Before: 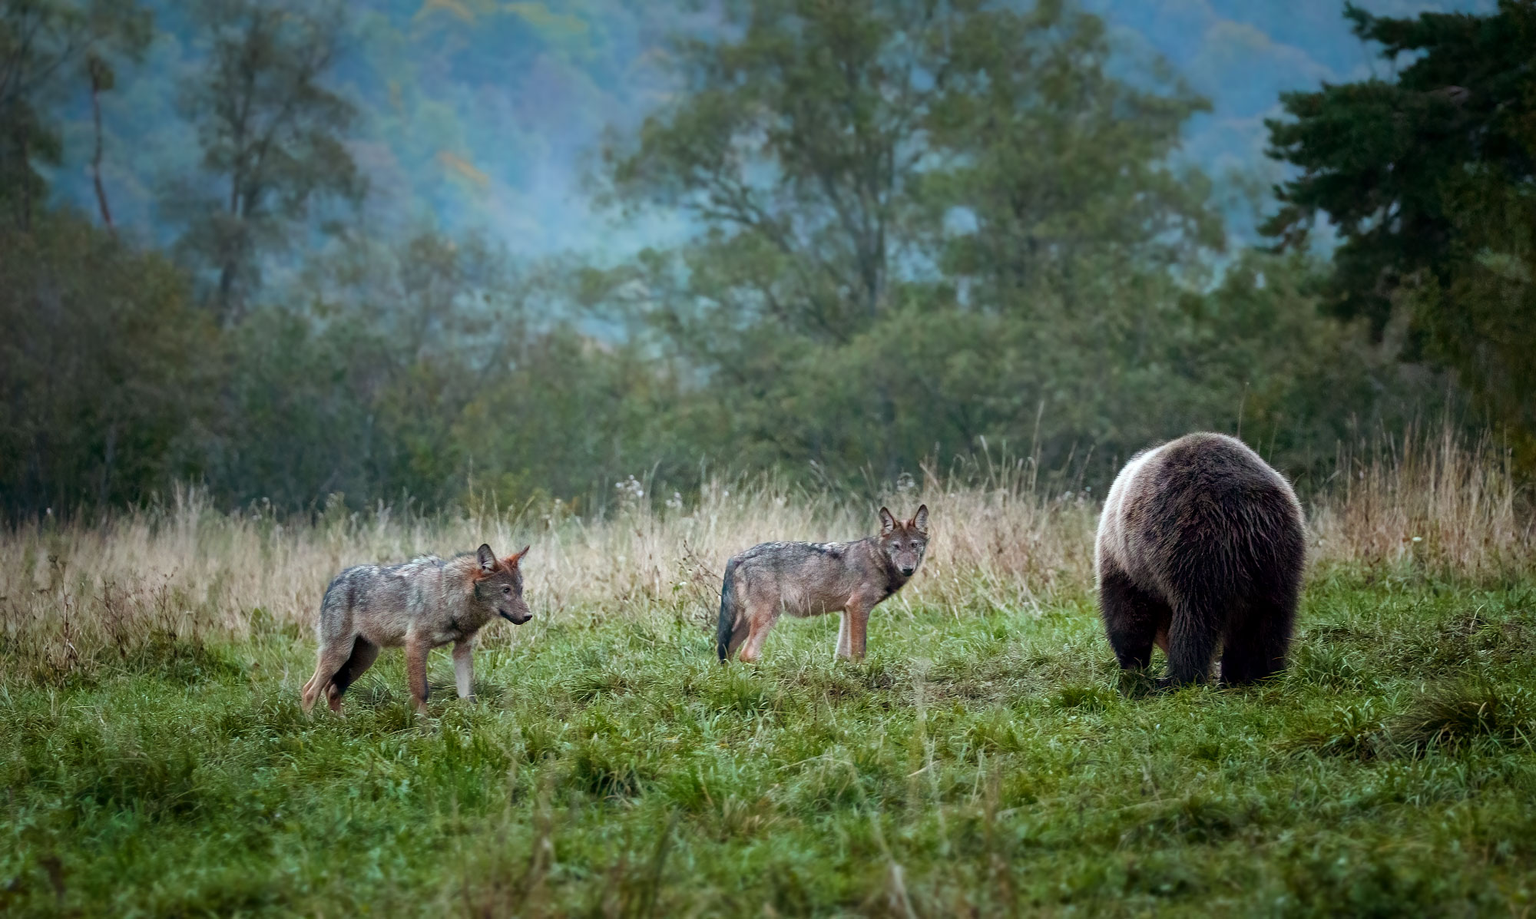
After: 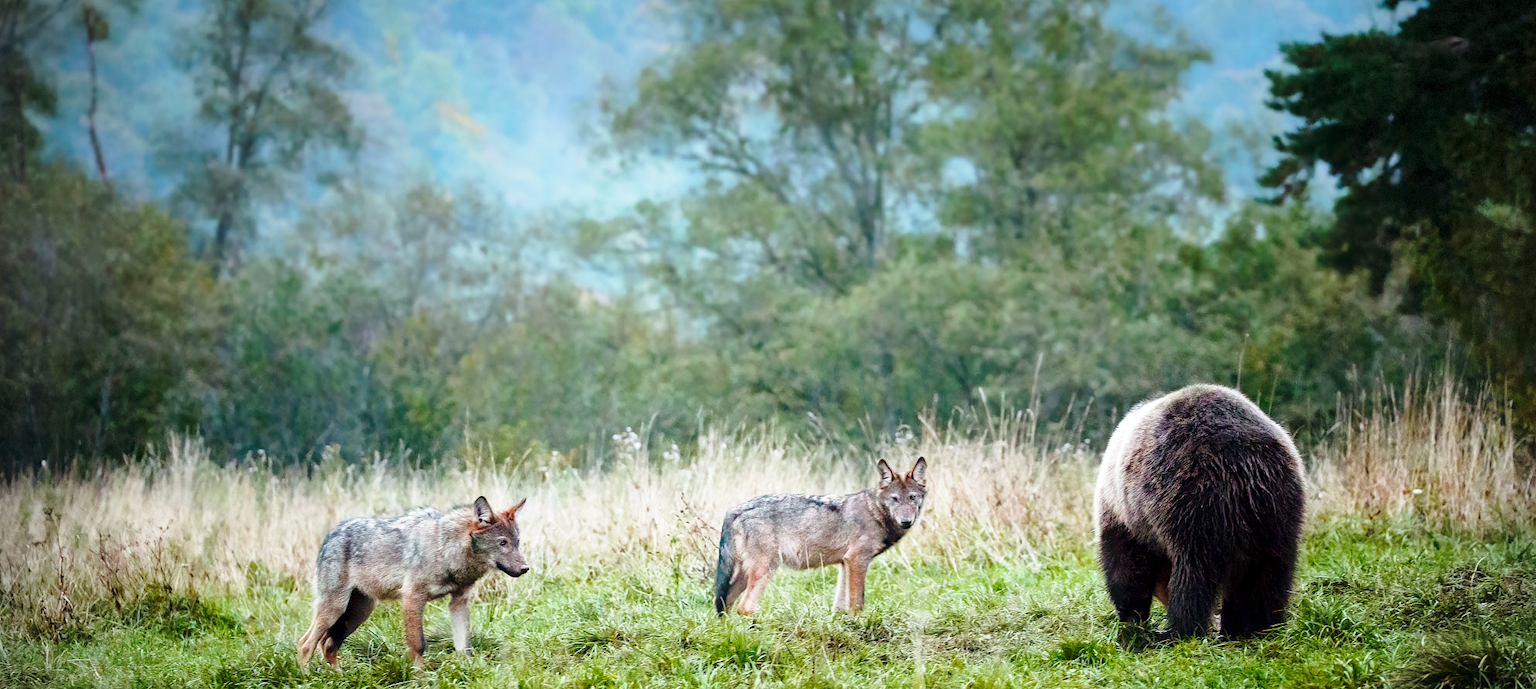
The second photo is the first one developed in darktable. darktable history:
exposure: exposure 0.2 EV, compensate highlight preservation false
crop: left 0.387%, top 5.469%, bottom 19.809%
vignetting: dithering 8-bit output, unbound false
base curve: curves: ch0 [(0, 0) (0.028, 0.03) (0.121, 0.232) (0.46, 0.748) (0.859, 0.968) (1, 1)], preserve colors none
